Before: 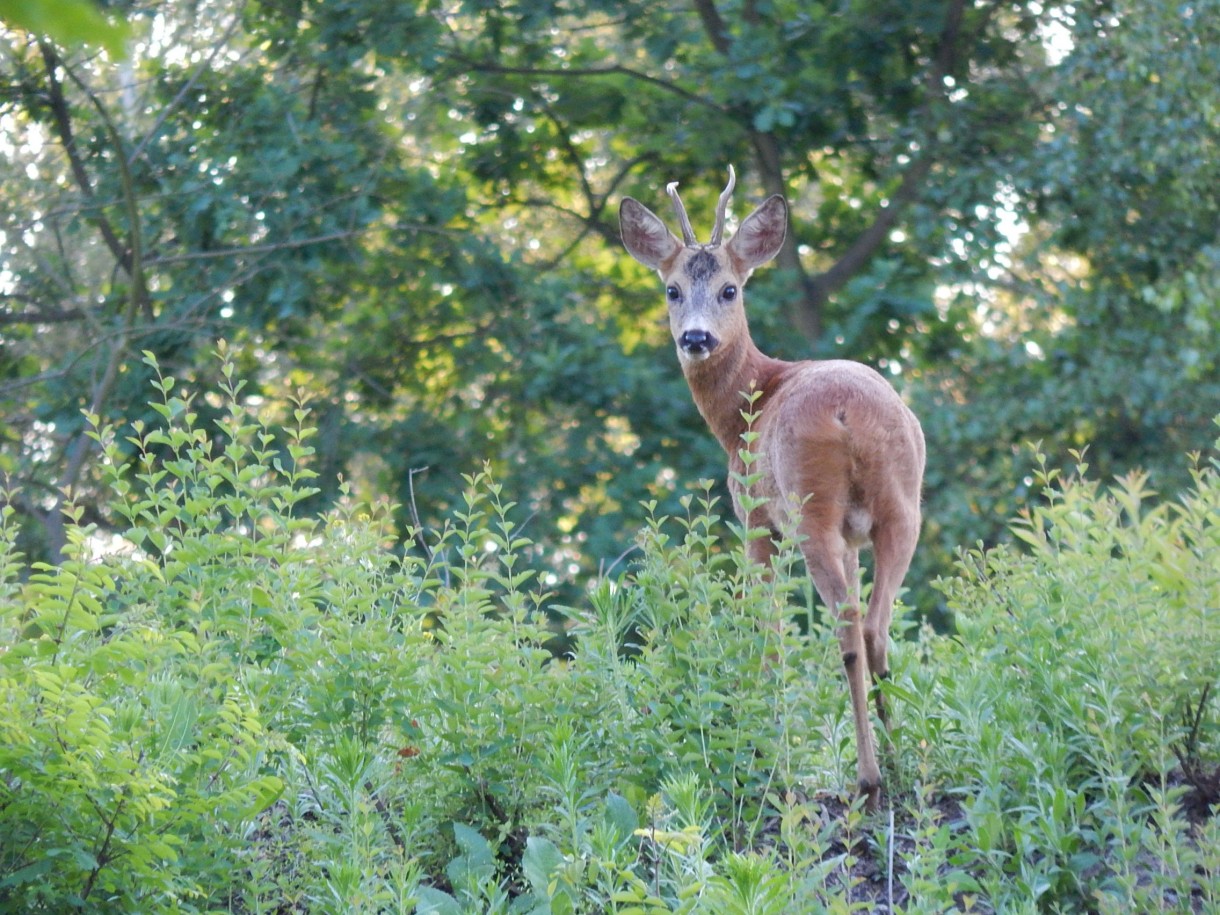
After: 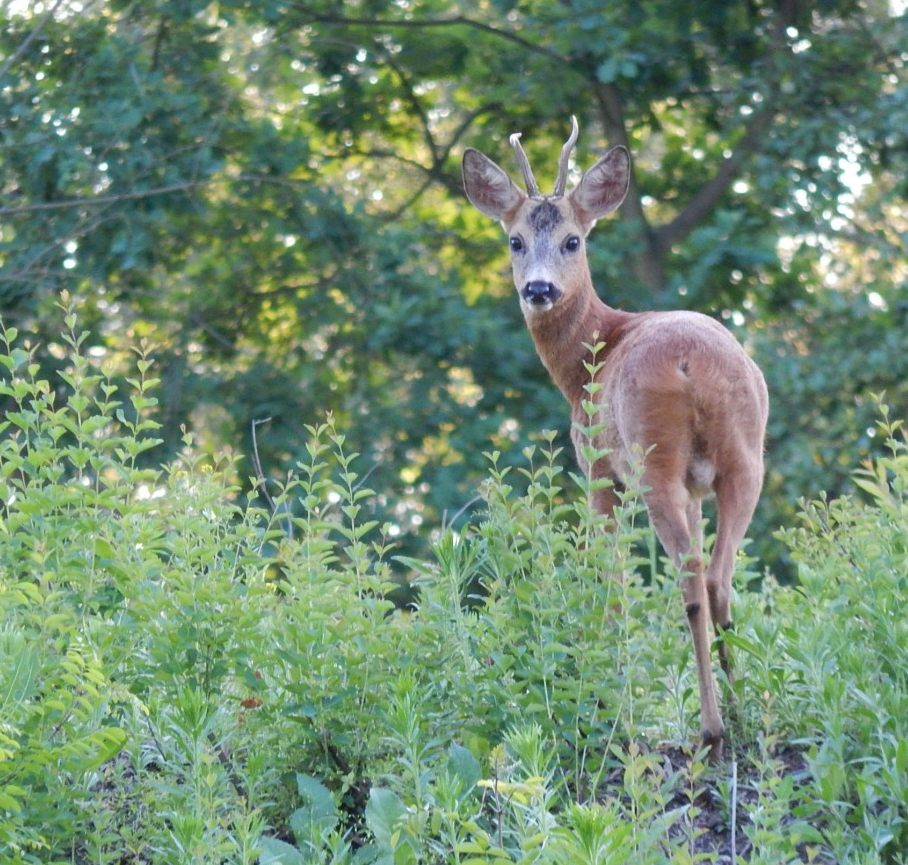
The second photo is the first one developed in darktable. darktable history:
crop and rotate: left 12.941%, top 5.385%, right 12.56%
